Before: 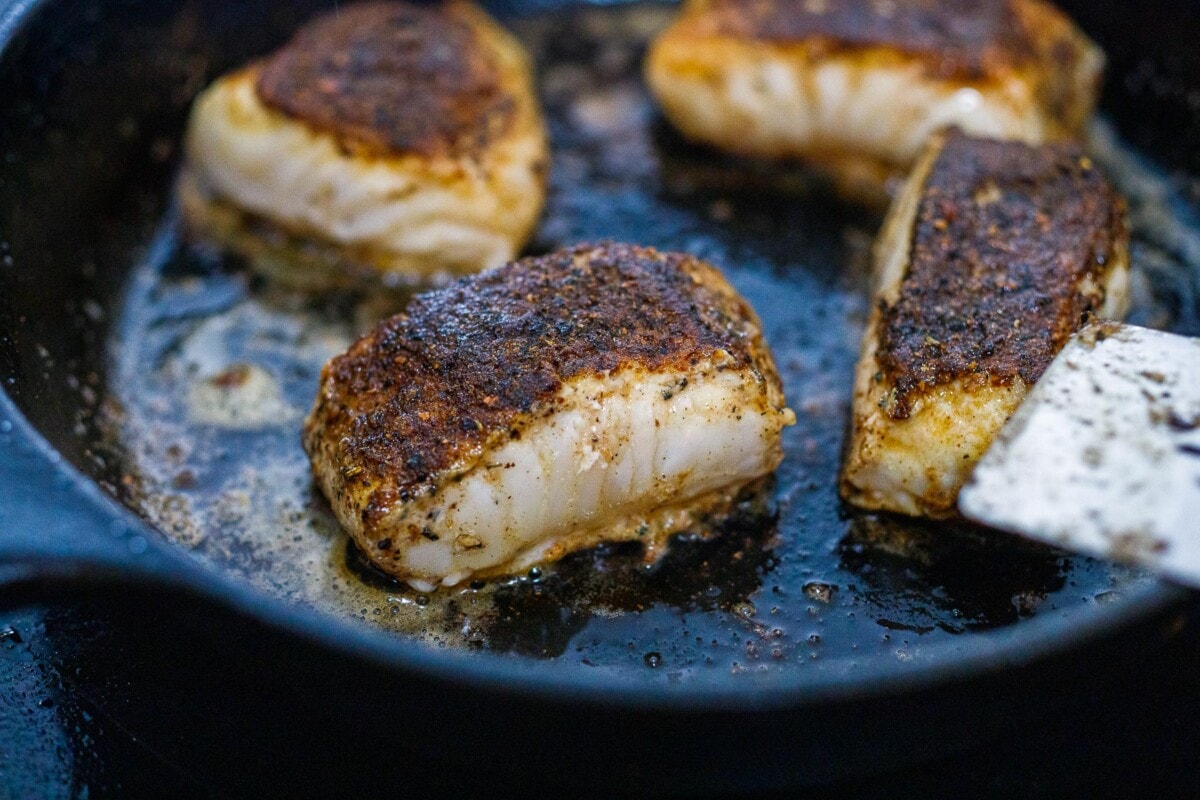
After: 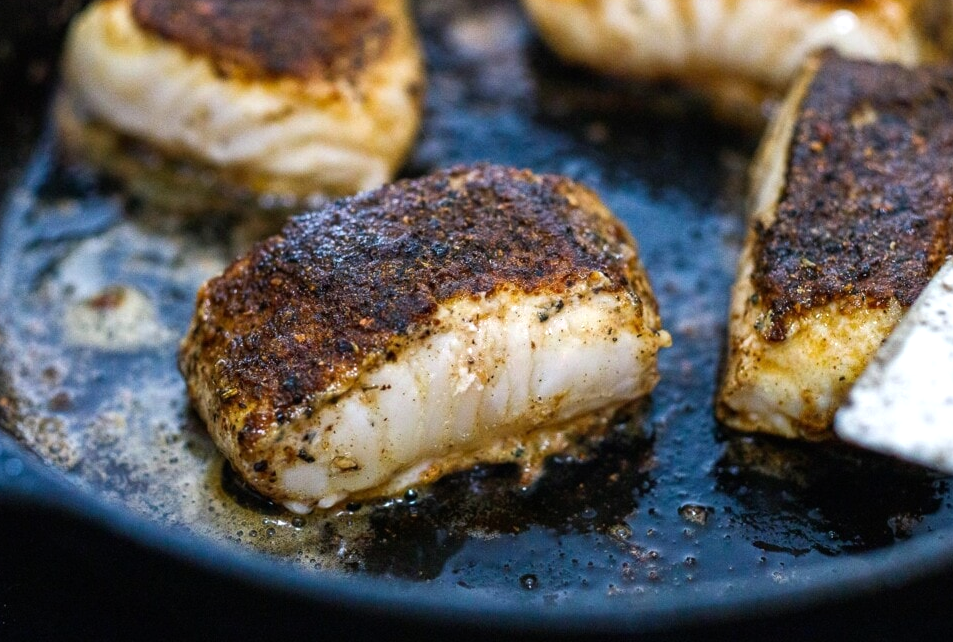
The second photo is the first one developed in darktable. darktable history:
tone equalizer: -8 EV -0.405 EV, -7 EV -0.354 EV, -6 EV -0.36 EV, -5 EV -0.192 EV, -3 EV 0.202 EV, -2 EV 0.313 EV, -1 EV 0.396 EV, +0 EV 0.438 EV, edges refinement/feathering 500, mask exposure compensation -1.57 EV, preserve details guided filter
crop and rotate: left 10.408%, top 9.837%, right 10.102%, bottom 9.855%
